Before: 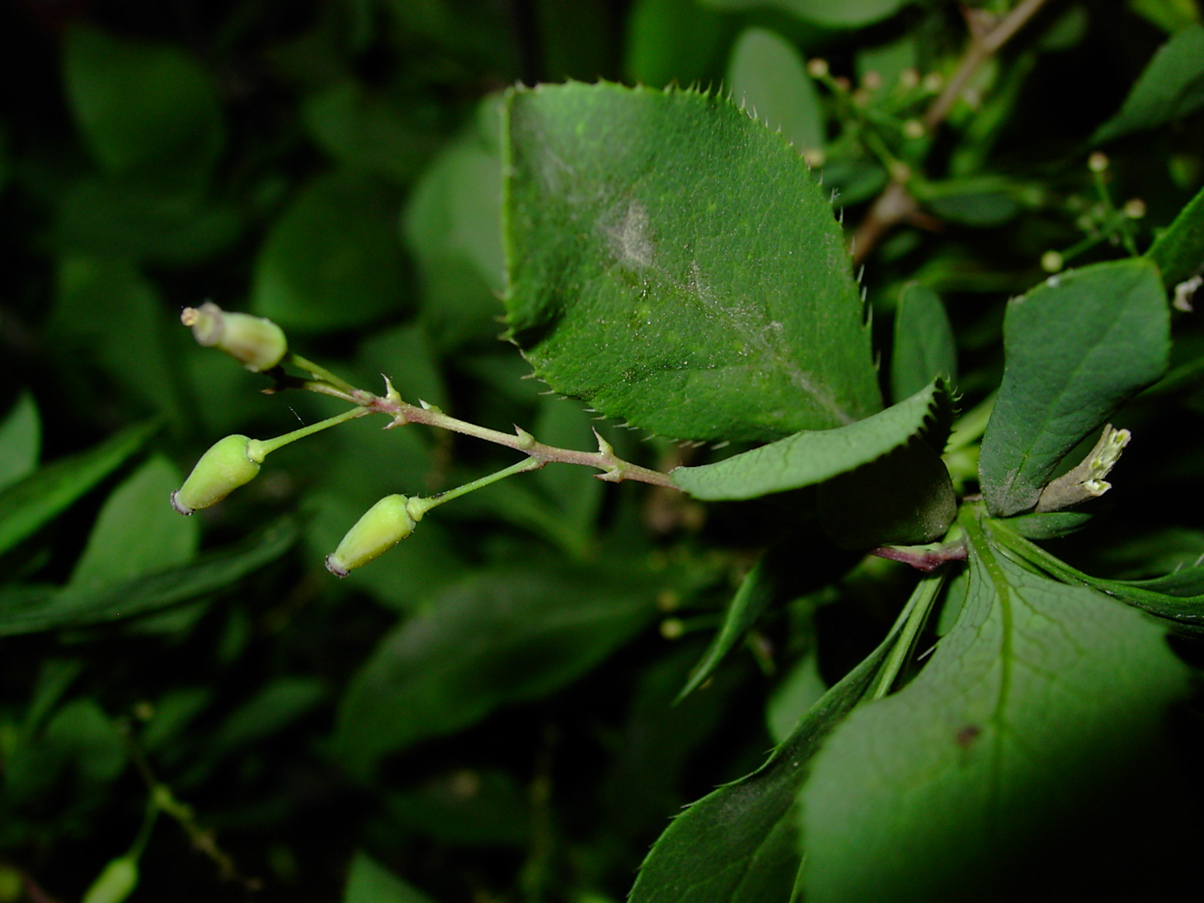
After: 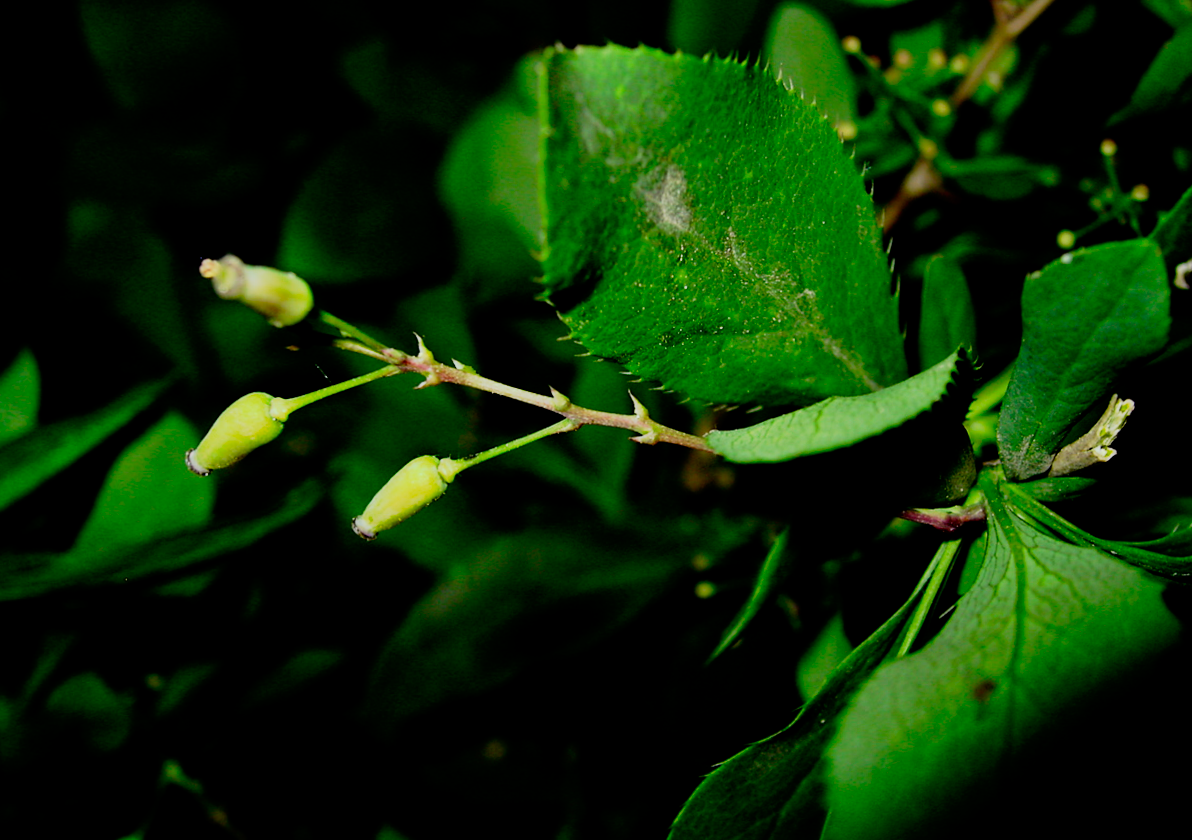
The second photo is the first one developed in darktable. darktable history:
shadows and highlights: radius 121.13, shadows 21.4, white point adjustment -9.72, highlights -14.39, soften with gaussian
tone curve: curves: ch0 [(0, 0) (0.003, 0.001) (0.011, 0.001) (0.025, 0.001) (0.044, 0.001) (0.069, 0.003) (0.1, 0.007) (0.136, 0.013) (0.177, 0.032) (0.224, 0.083) (0.277, 0.157) (0.335, 0.237) (0.399, 0.334) (0.468, 0.446) (0.543, 0.562) (0.623, 0.683) (0.709, 0.801) (0.801, 0.869) (0.898, 0.918) (1, 1)], preserve colors none
rotate and perspective: rotation 0.679°, lens shift (horizontal) 0.136, crop left 0.009, crop right 0.991, crop top 0.078, crop bottom 0.95
base curve: curves: ch0 [(0, 0) (0.666, 0.806) (1, 1)]
